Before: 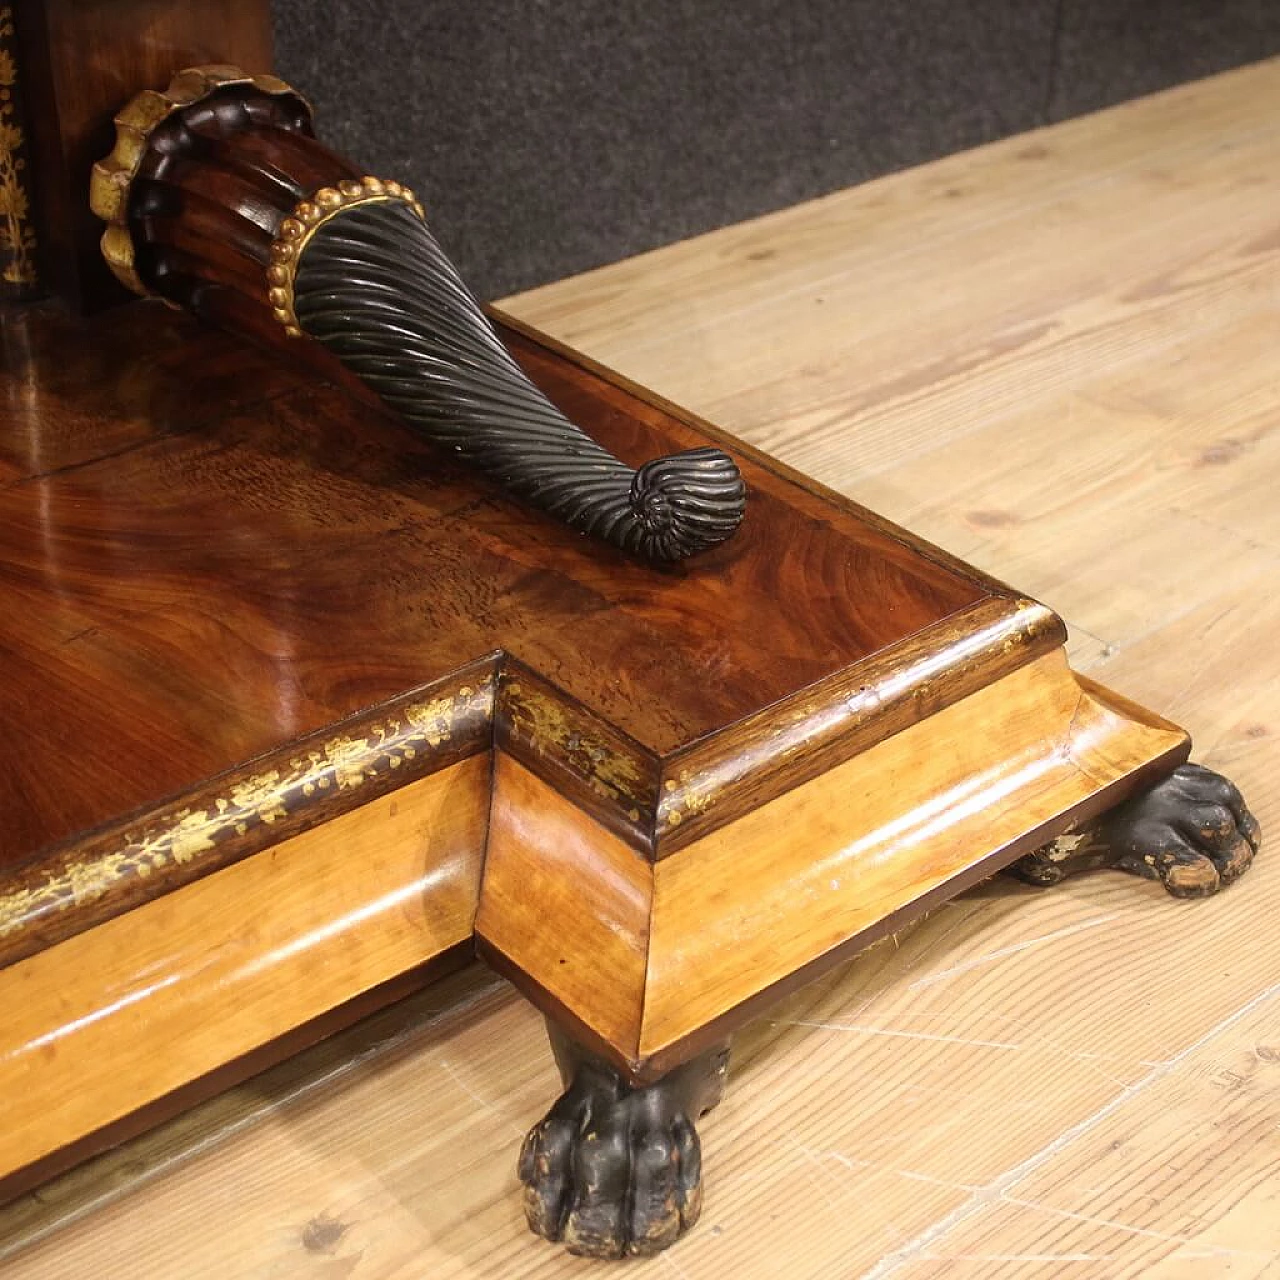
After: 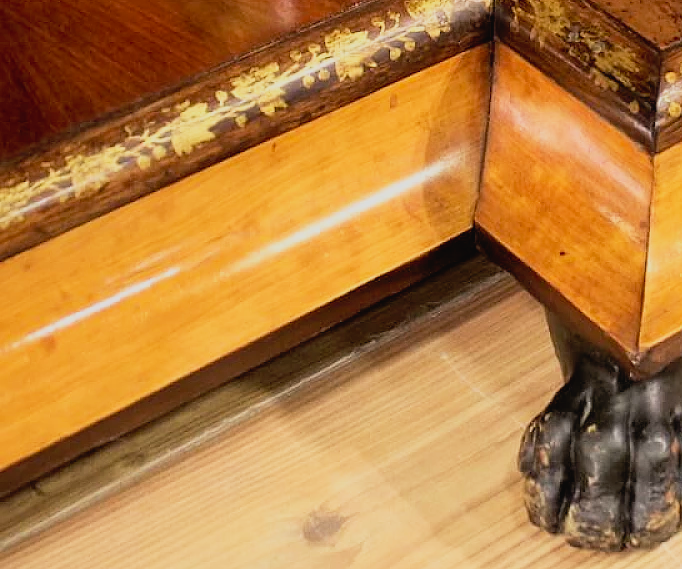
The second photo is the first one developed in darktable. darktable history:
filmic rgb: middle gray luminance 29.83%, black relative exposure -9 EV, white relative exposure 6.99 EV, target black luminance 0%, hardness 2.96, latitude 2.62%, contrast 0.962, highlights saturation mix 5.46%, shadows ↔ highlights balance 11.56%, color science v6 (2022)
crop and rotate: top 55.339%, right 46.65%, bottom 0.136%
tone curve: curves: ch0 [(0, 0.024) (0.031, 0.027) (0.113, 0.069) (0.198, 0.18) (0.304, 0.303) (0.441, 0.462) (0.557, 0.6) (0.711, 0.79) (0.812, 0.878) (0.927, 0.935) (1, 0.963)]; ch1 [(0, 0) (0.222, 0.2) (0.343, 0.325) (0.45, 0.441) (0.502, 0.501) (0.527, 0.534) (0.55, 0.561) (0.632, 0.656) (0.735, 0.754) (1, 1)]; ch2 [(0, 0) (0.249, 0.222) (0.352, 0.348) (0.424, 0.439) (0.476, 0.482) (0.499, 0.501) (0.517, 0.516) (0.532, 0.544) (0.558, 0.585) (0.596, 0.629) (0.726, 0.745) (0.82, 0.796) (0.998, 0.928)], preserve colors none
